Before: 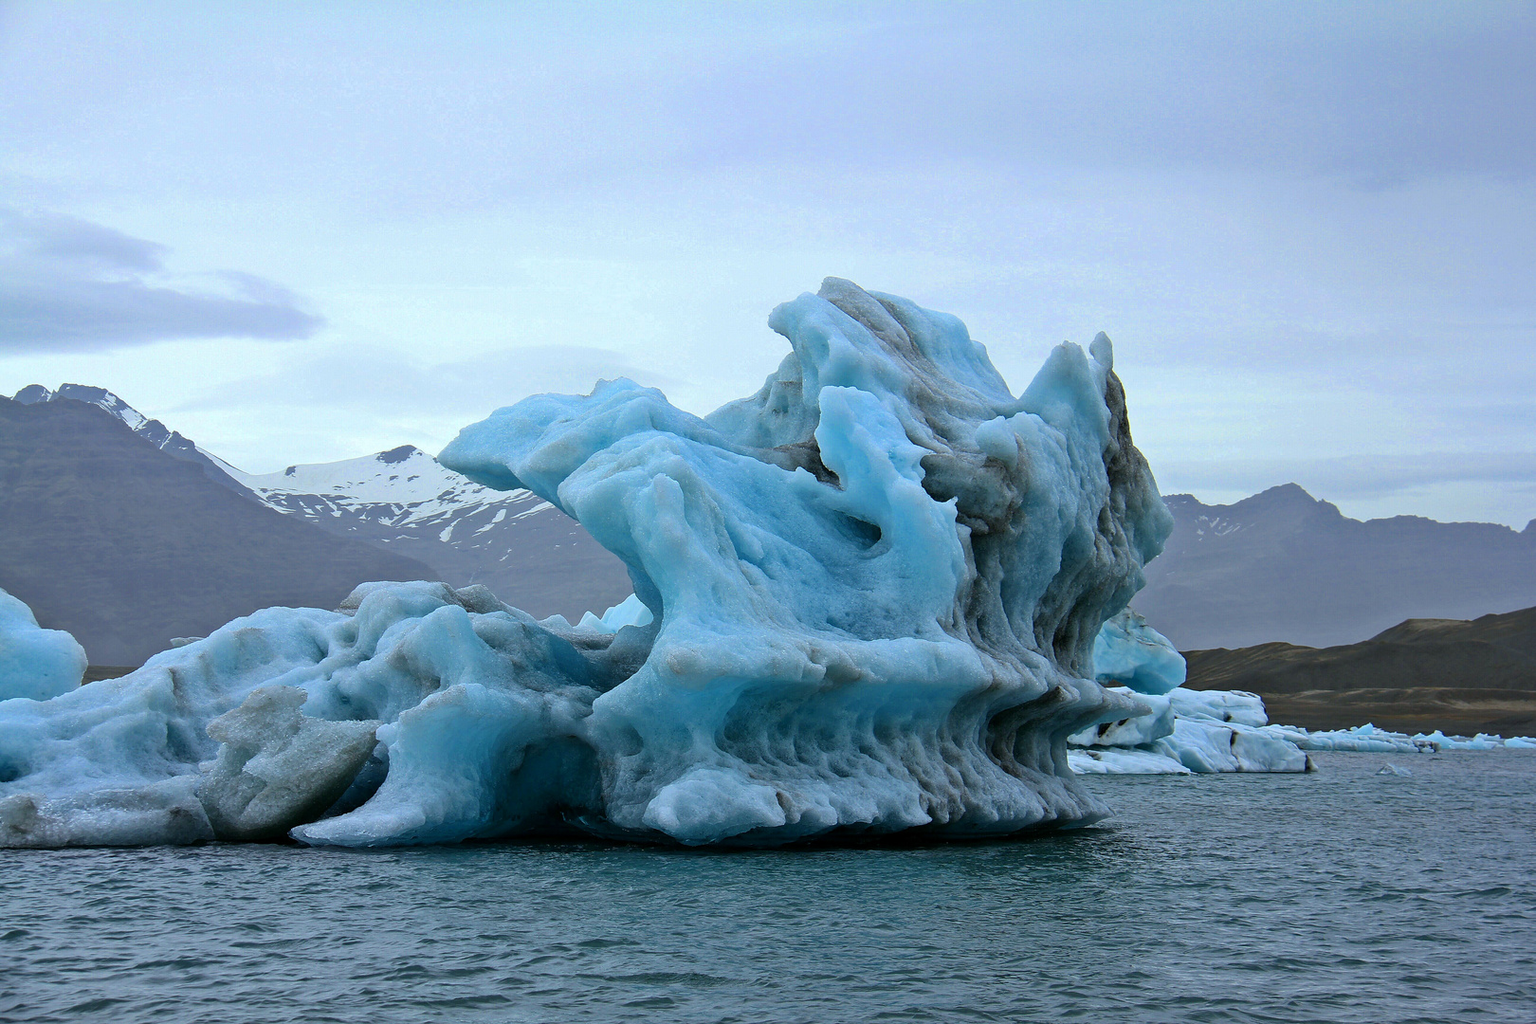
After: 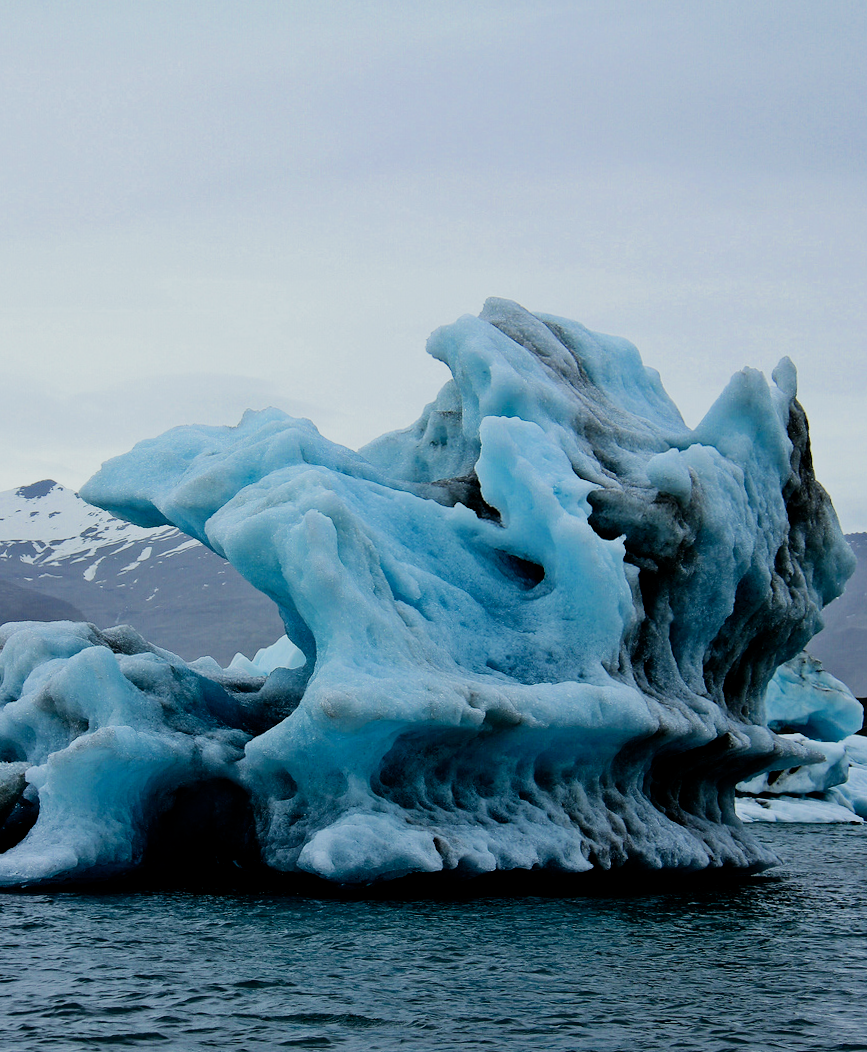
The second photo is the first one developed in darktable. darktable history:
tone equalizer: -8 EV -0.75 EV, -7 EV -0.7 EV, -6 EV -0.6 EV, -5 EV -0.4 EV, -3 EV 0.4 EV, -2 EV 0.6 EV, -1 EV 0.7 EV, +0 EV 0.75 EV, edges refinement/feathering 500, mask exposure compensation -1.57 EV, preserve details no
exposure: black level correction 0.004, exposure 0.014 EV, compensate highlight preservation false
crop: left 21.496%, right 22.254%
filmic rgb: middle gray luminance 29%, black relative exposure -10.3 EV, white relative exposure 5.5 EV, threshold 6 EV, target black luminance 0%, hardness 3.95, latitude 2.04%, contrast 1.132, highlights saturation mix 5%, shadows ↔ highlights balance 15.11%, preserve chrominance no, color science v3 (2019), use custom middle-gray values true, iterations of high-quality reconstruction 0, enable highlight reconstruction true
rotate and perspective: rotation 0.074°, lens shift (vertical) 0.096, lens shift (horizontal) -0.041, crop left 0.043, crop right 0.952, crop top 0.024, crop bottom 0.979
